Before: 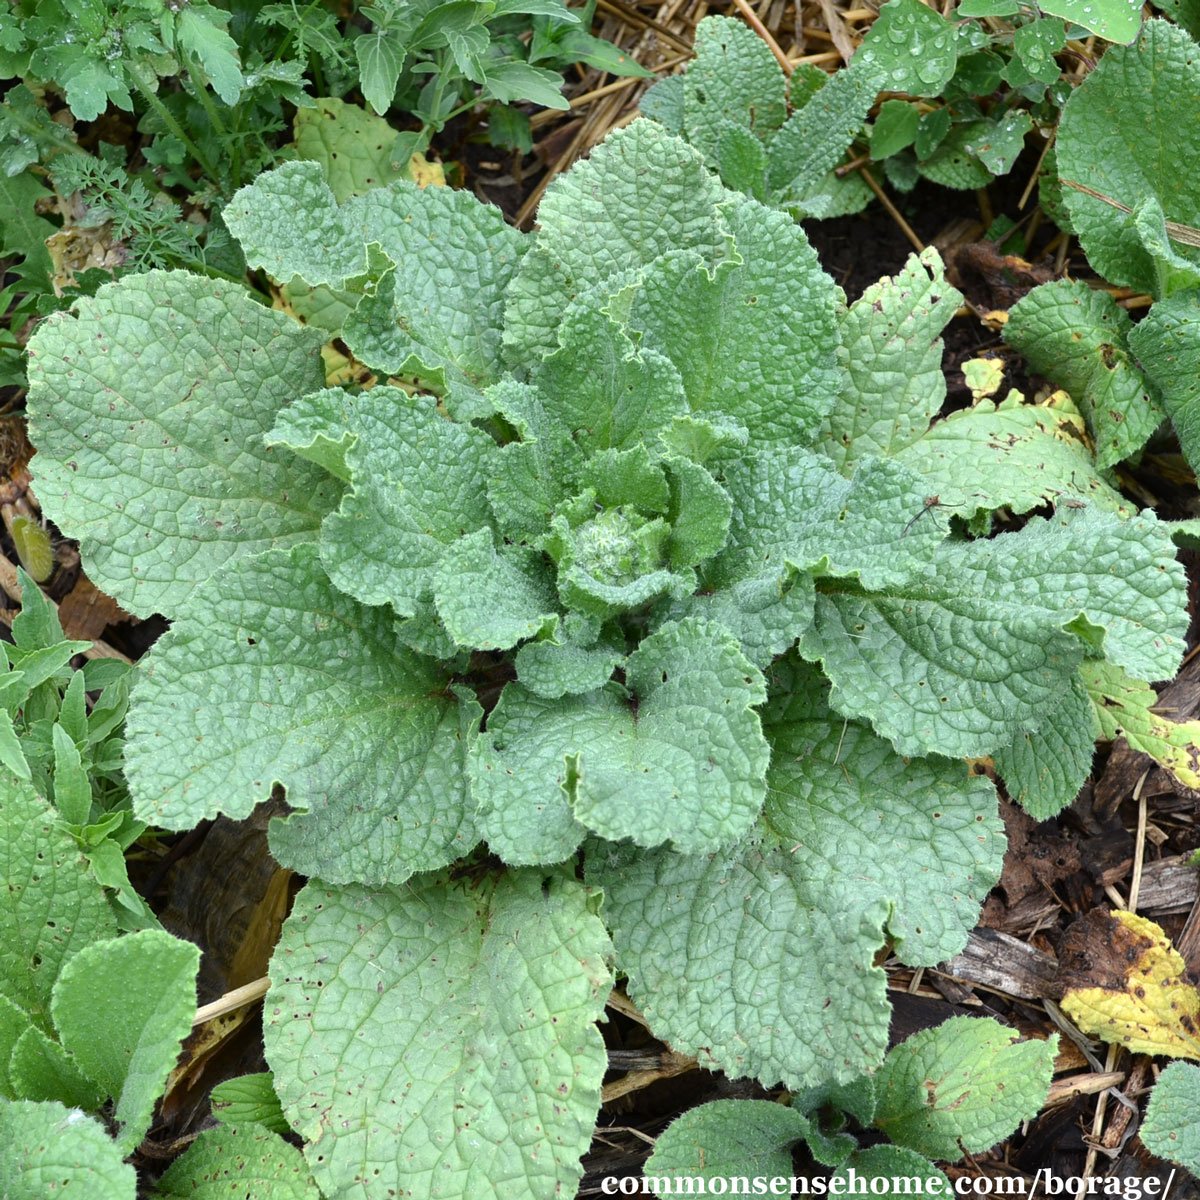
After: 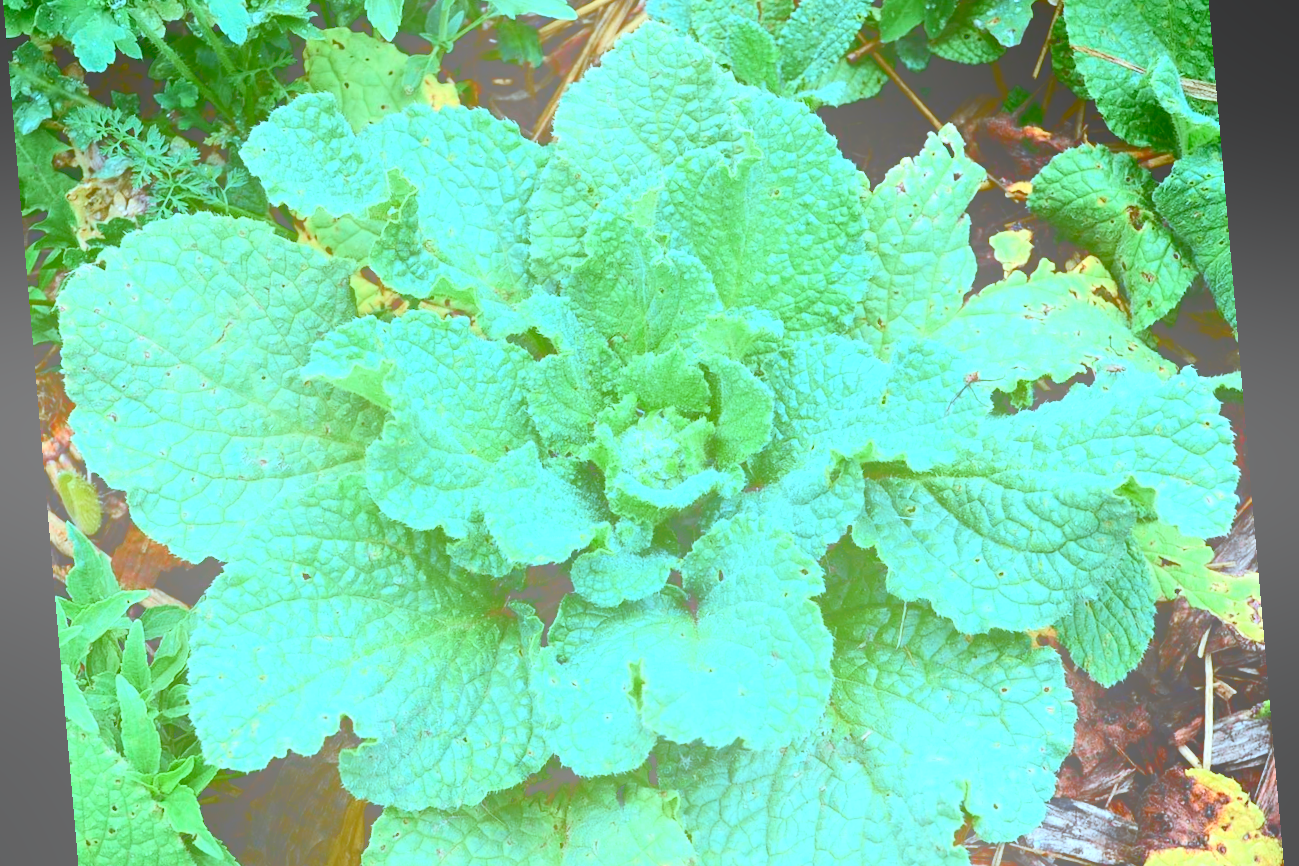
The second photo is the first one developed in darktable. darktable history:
crop: top 11.166%, bottom 22.168%
exposure: black level correction 0.005, exposure 0.286 EV, compensate highlight preservation false
color correction: highlights a* -9.35, highlights b* -23.15
bloom: size 40%
tone curve: curves: ch0 [(0, 0) (0.126, 0.086) (0.338, 0.327) (0.494, 0.55) (0.703, 0.762) (1, 1)]; ch1 [(0, 0) (0.346, 0.324) (0.45, 0.431) (0.5, 0.5) (0.522, 0.517) (0.55, 0.578) (1, 1)]; ch2 [(0, 0) (0.44, 0.424) (0.501, 0.499) (0.554, 0.563) (0.622, 0.667) (0.707, 0.746) (1, 1)], color space Lab, independent channels, preserve colors none
rotate and perspective: rotation -4.98°, automatic cropping off
contrast brightness saturation: contrast 0.21, brightness -0.11, saturation 0.21
